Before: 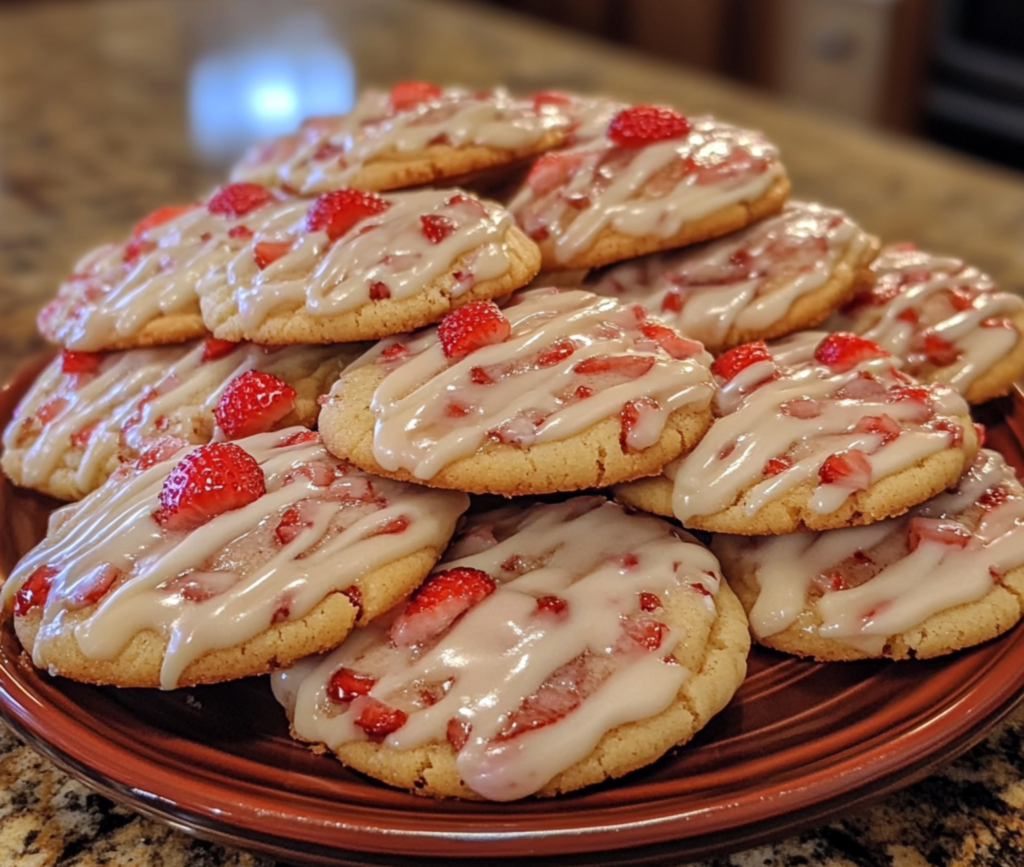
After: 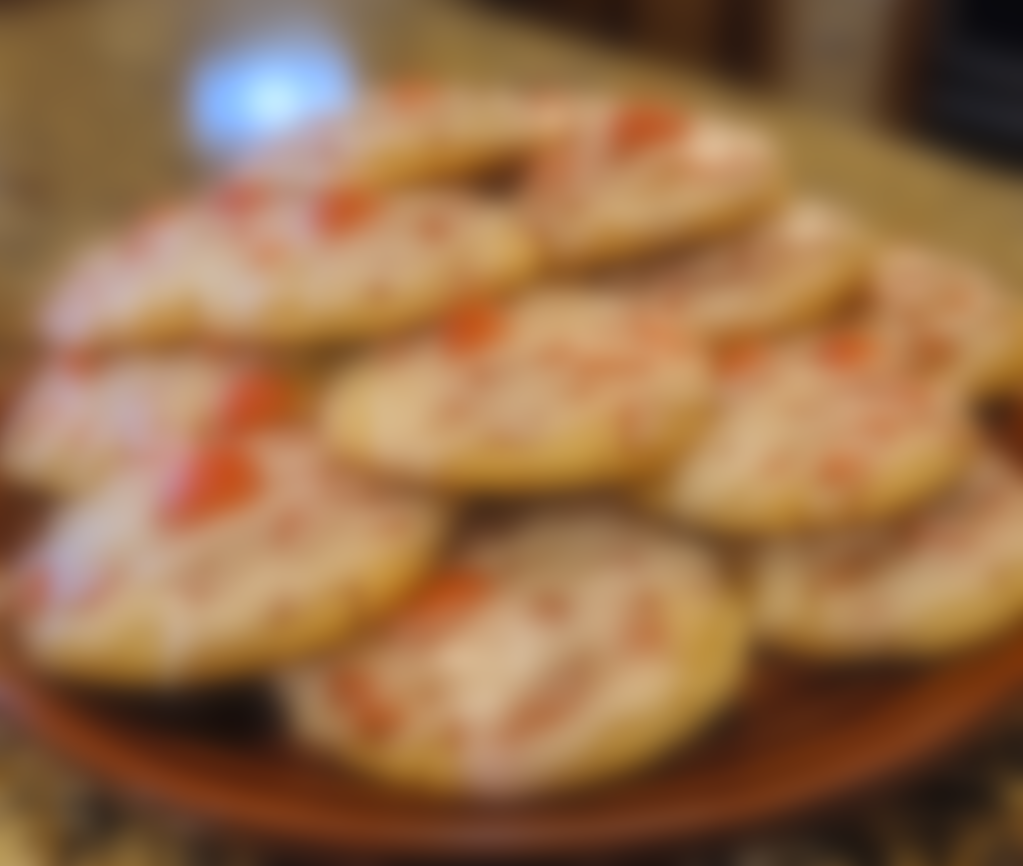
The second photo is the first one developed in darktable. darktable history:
lowpass: radius 16, unbound 0
exposure: exposure 0.207 EV, compensate highlight preservation false
color contrast: green-magenta contrast 0.85, blue-yellow contrast 1.25, unbound 0
